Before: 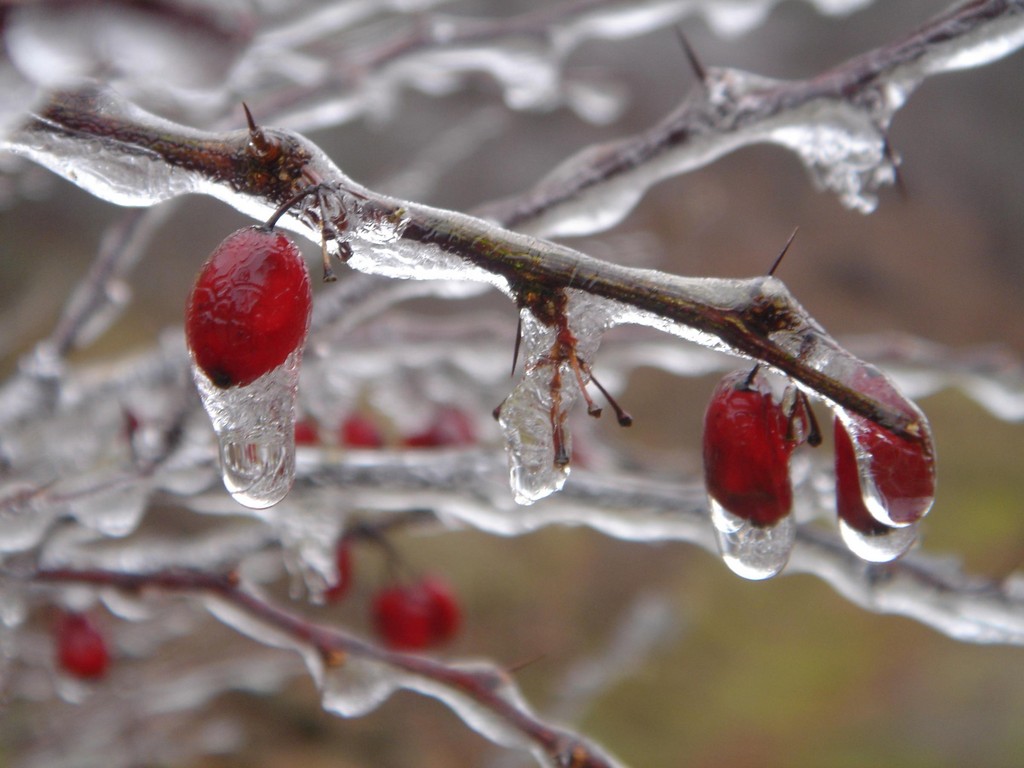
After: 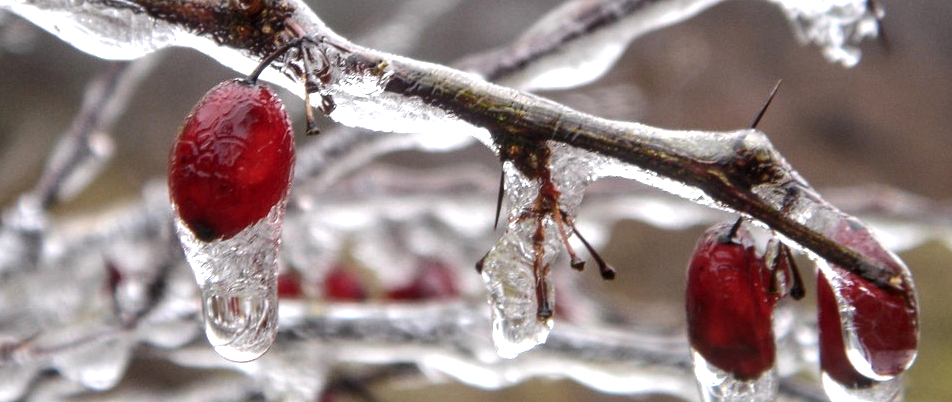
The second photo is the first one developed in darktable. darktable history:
tone equalizer: -8 EV -0.75 EV, -7 EV -0.7 EV, -6 EV -0.6 EV, -5 EV -0.4 EV, -3 EV 0.4 EV, -2 EV 0.6 EV, -1 EV 0.7 EV, +0 EV 0.75 EV, edges refinement/feathering 500, mask exposure compensation -1.57 EV, preserve details no
local contrast: detail 130%
crop: left 1.744%, top 19.225%, right 5.069%, bottom 28.357%
